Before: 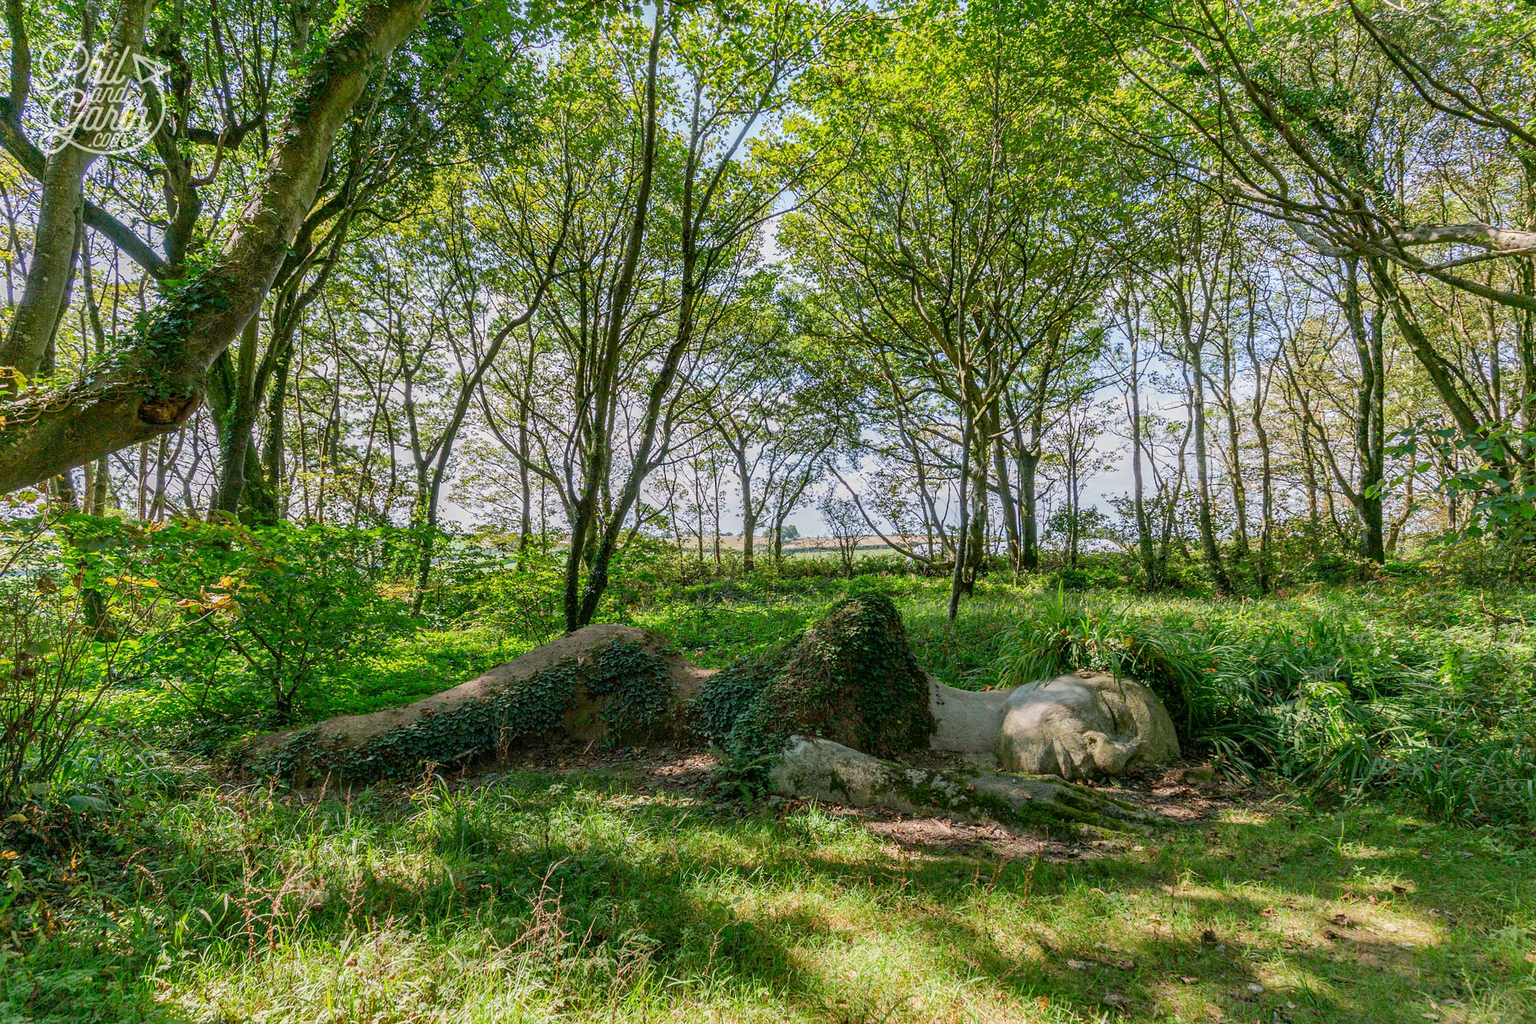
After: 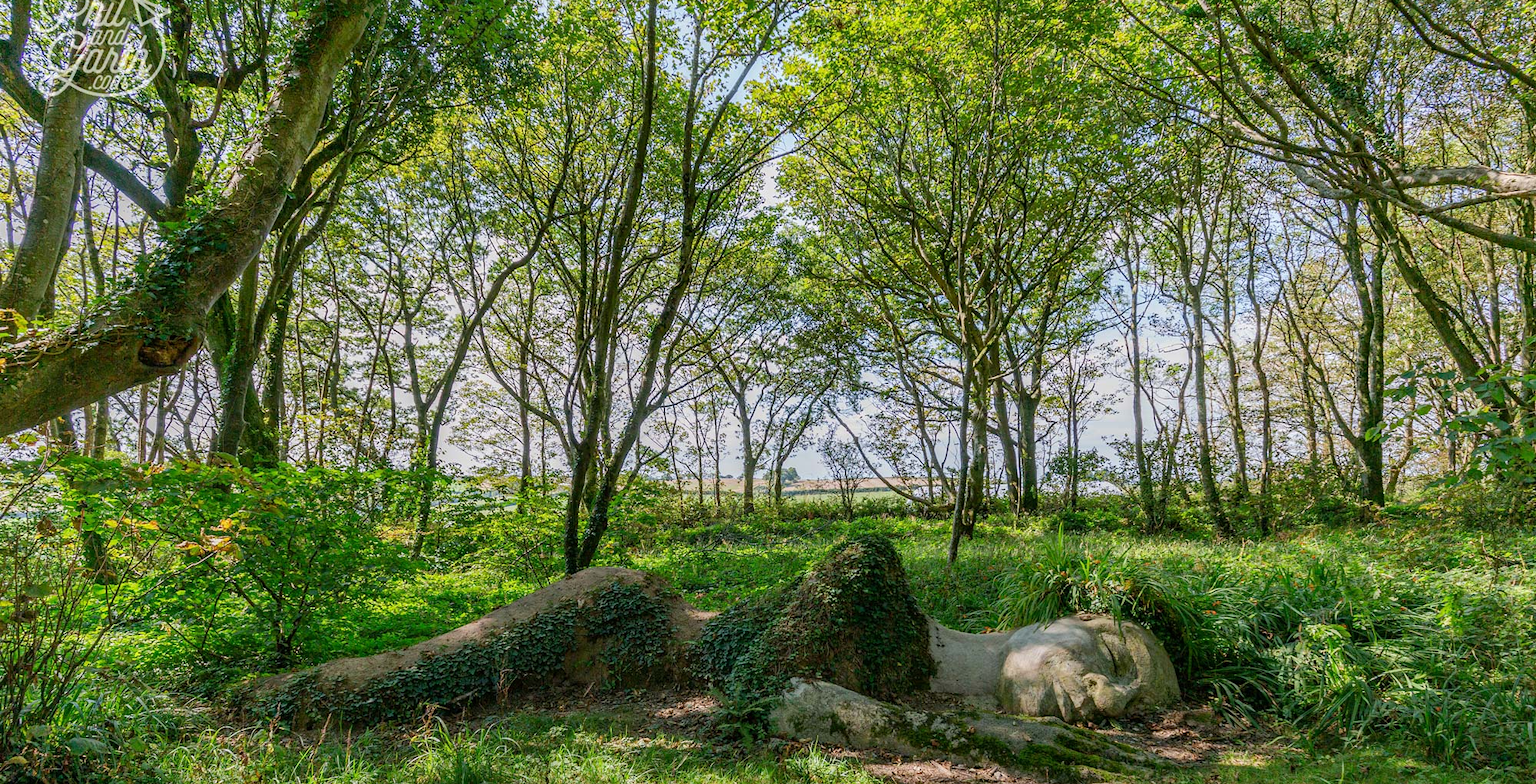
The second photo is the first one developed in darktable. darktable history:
color correction: highlights b* -0.055
crop: top 5.651%, bottom 17.752%
